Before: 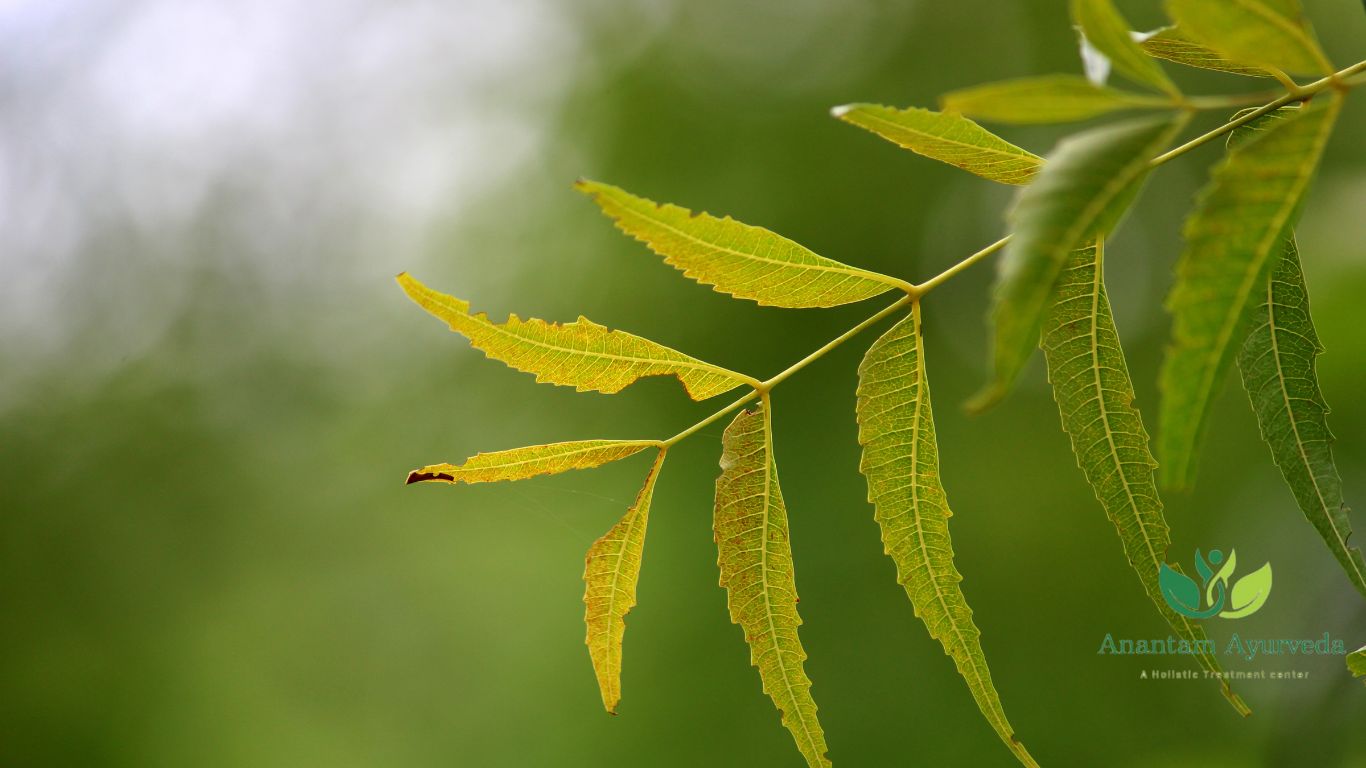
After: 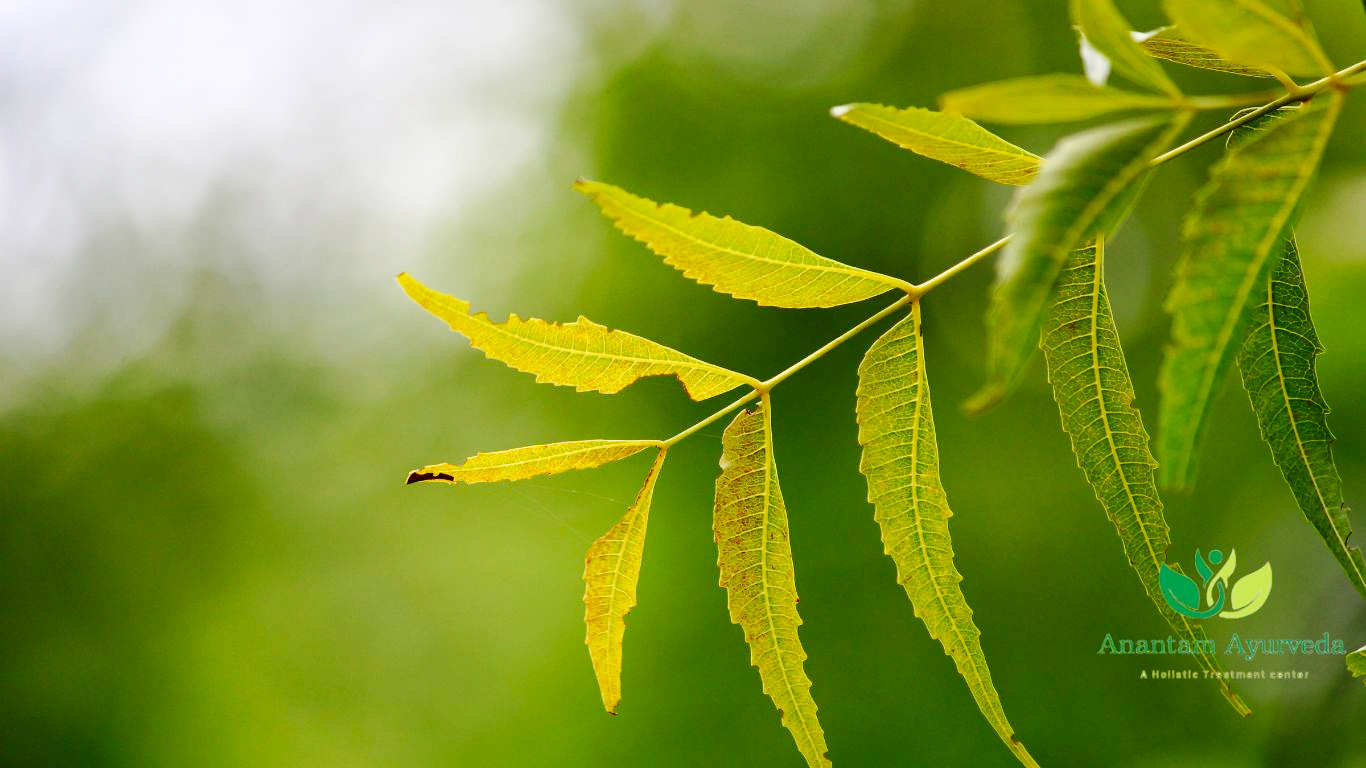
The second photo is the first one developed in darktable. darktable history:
tone curve: curves: ch0 [(0, 0) (0.161, 0.144) (0.501, 0.497) (1, 1)], color space Lab, linked channels, preserve colors none
base curve: curves: ch0 [(0, 0) (0.036, 0.025) (0.121, 0.166) (0.206, 0.329) (0.605, 0.79) (1, 1)], preserve colors none
